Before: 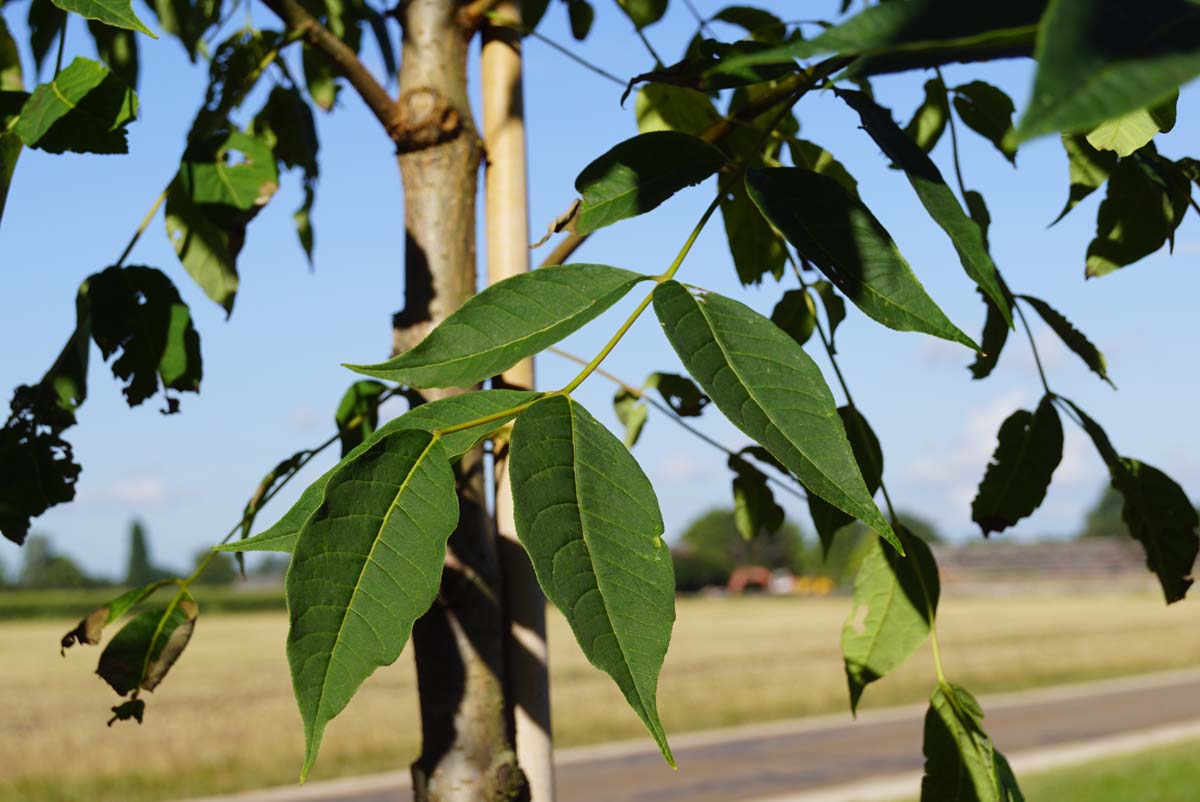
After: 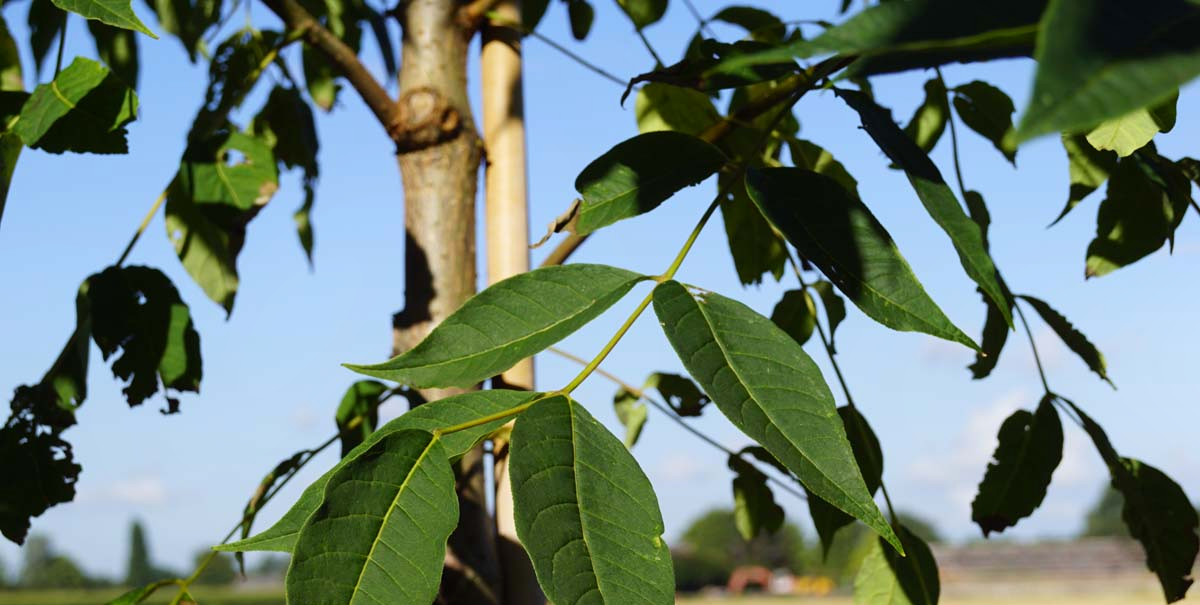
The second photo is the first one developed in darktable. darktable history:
exposure: exposure 0.075 EV, compensate exposure bias true, compensate highlight preservation false
contrast brightness saturation: contrast 0.053
shadows and highlights: shadows -24.29, highlights 50.3, soften with gaussian
crop: bottom 24.46%
